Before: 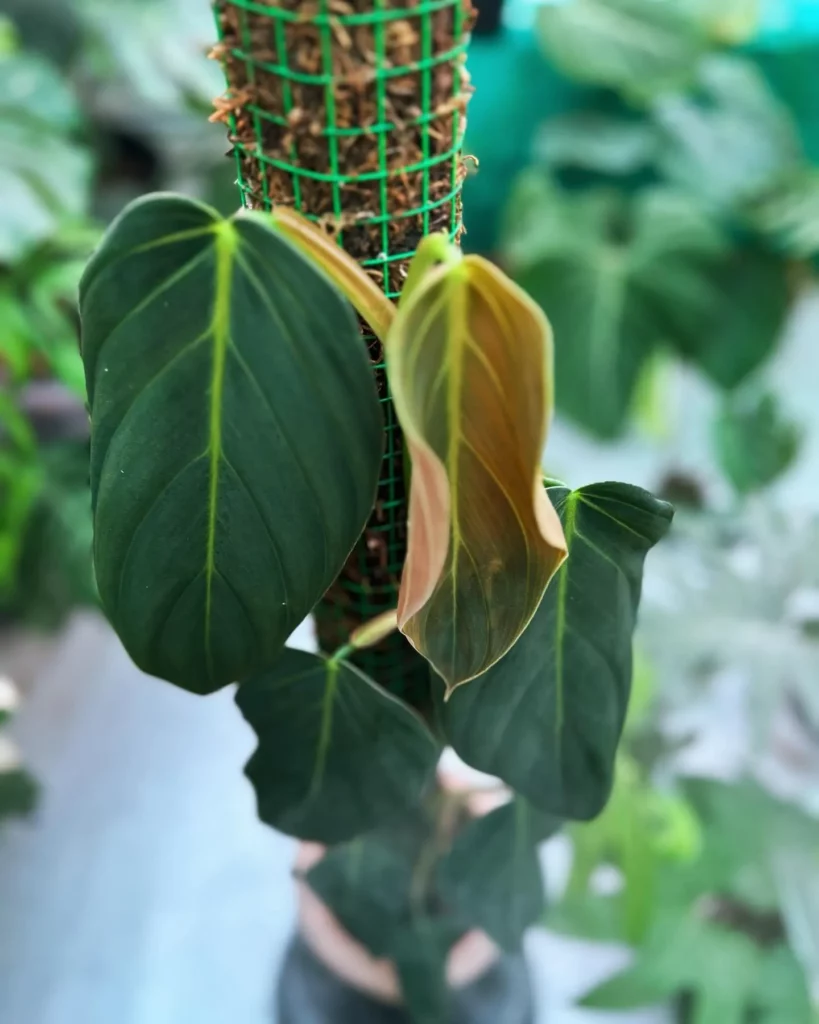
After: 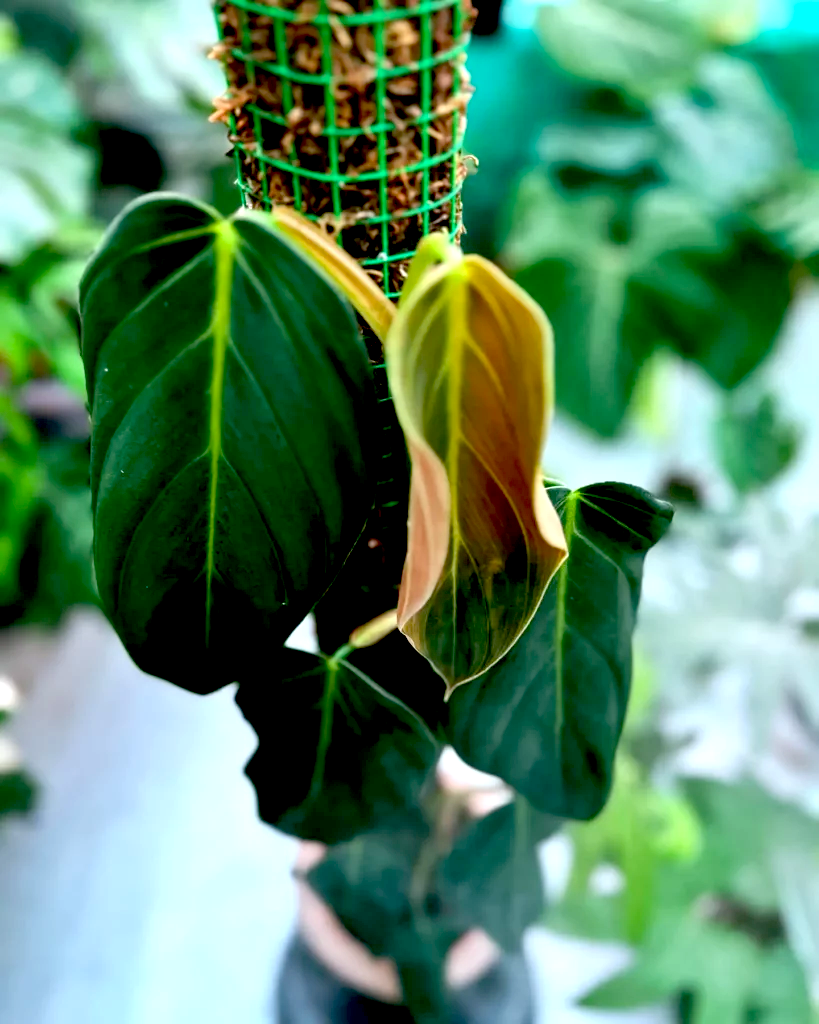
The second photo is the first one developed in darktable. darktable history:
exposure: black level correction 0.04, exposure 0.5 EV, compensate highlight preservation false
